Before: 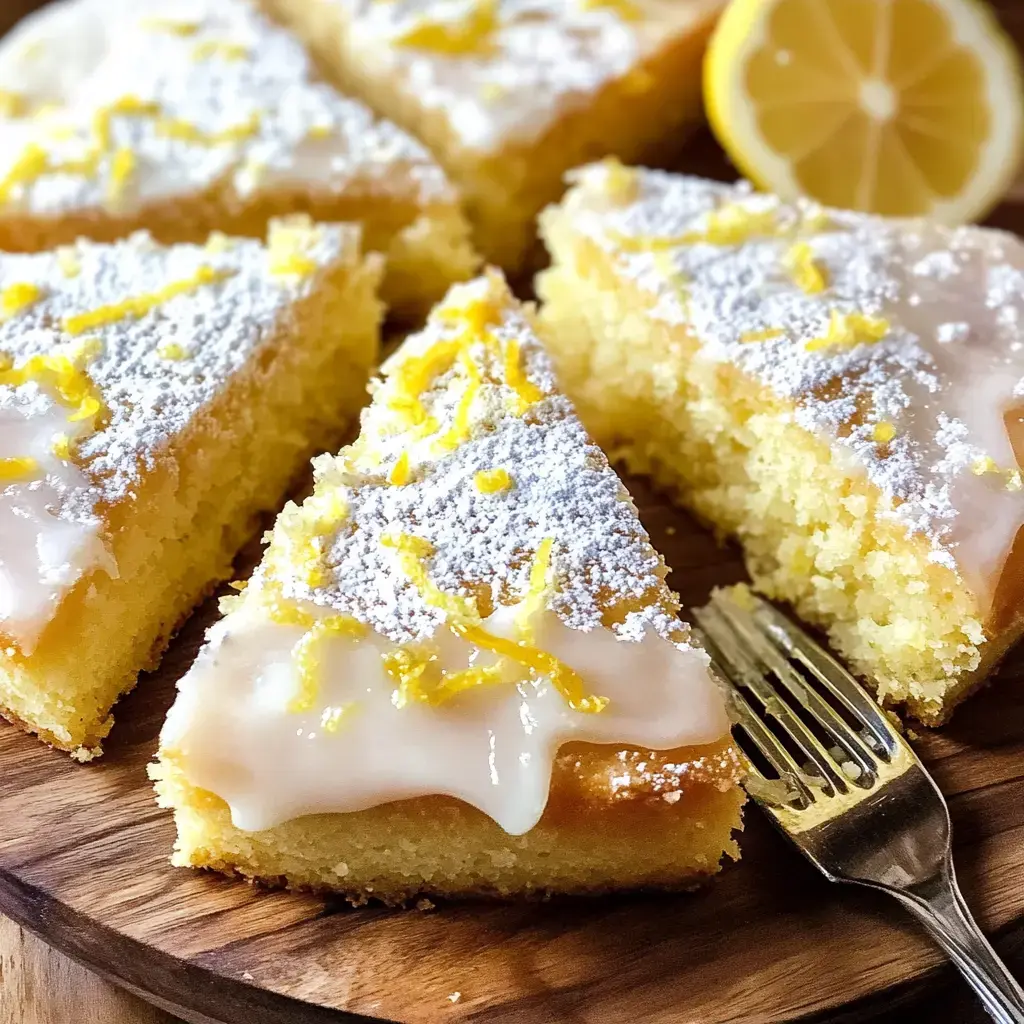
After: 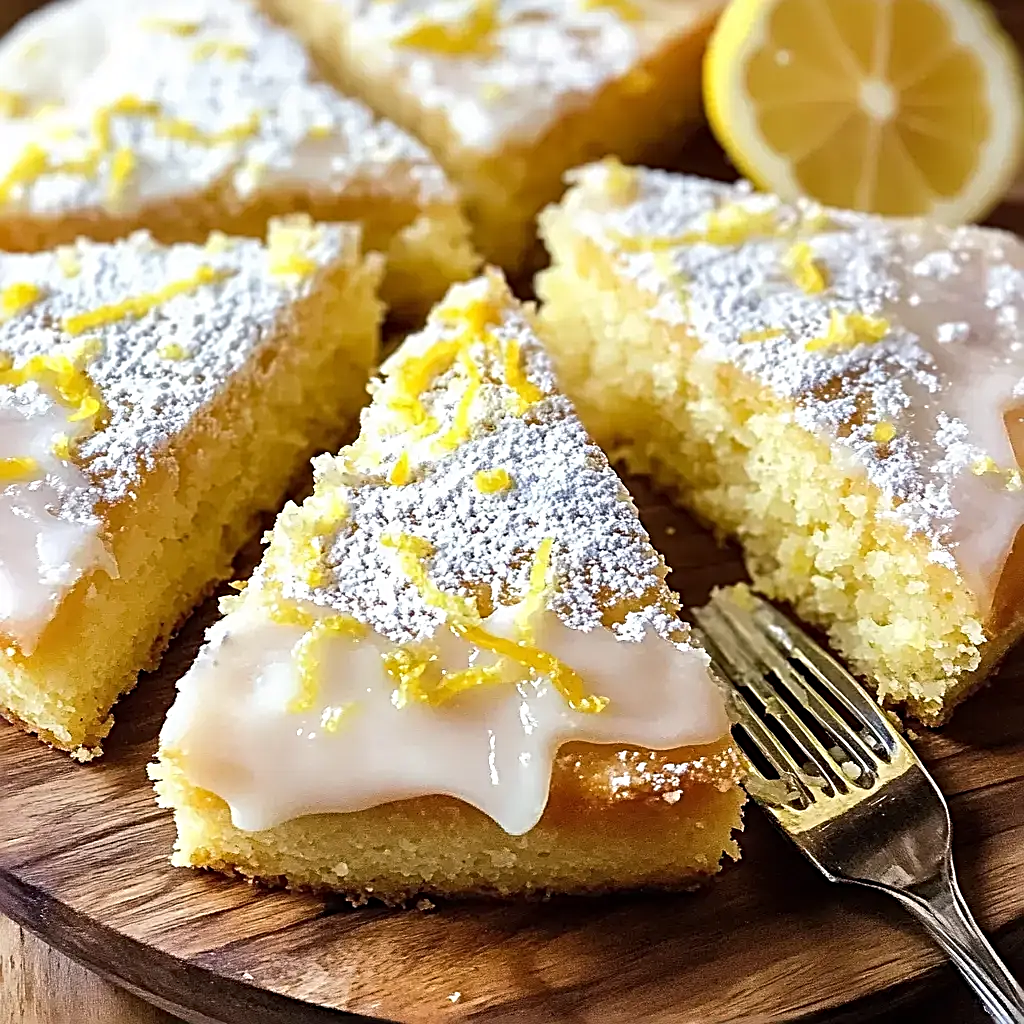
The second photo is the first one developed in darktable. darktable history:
sharpen: radius 3.025, amount 0.757
